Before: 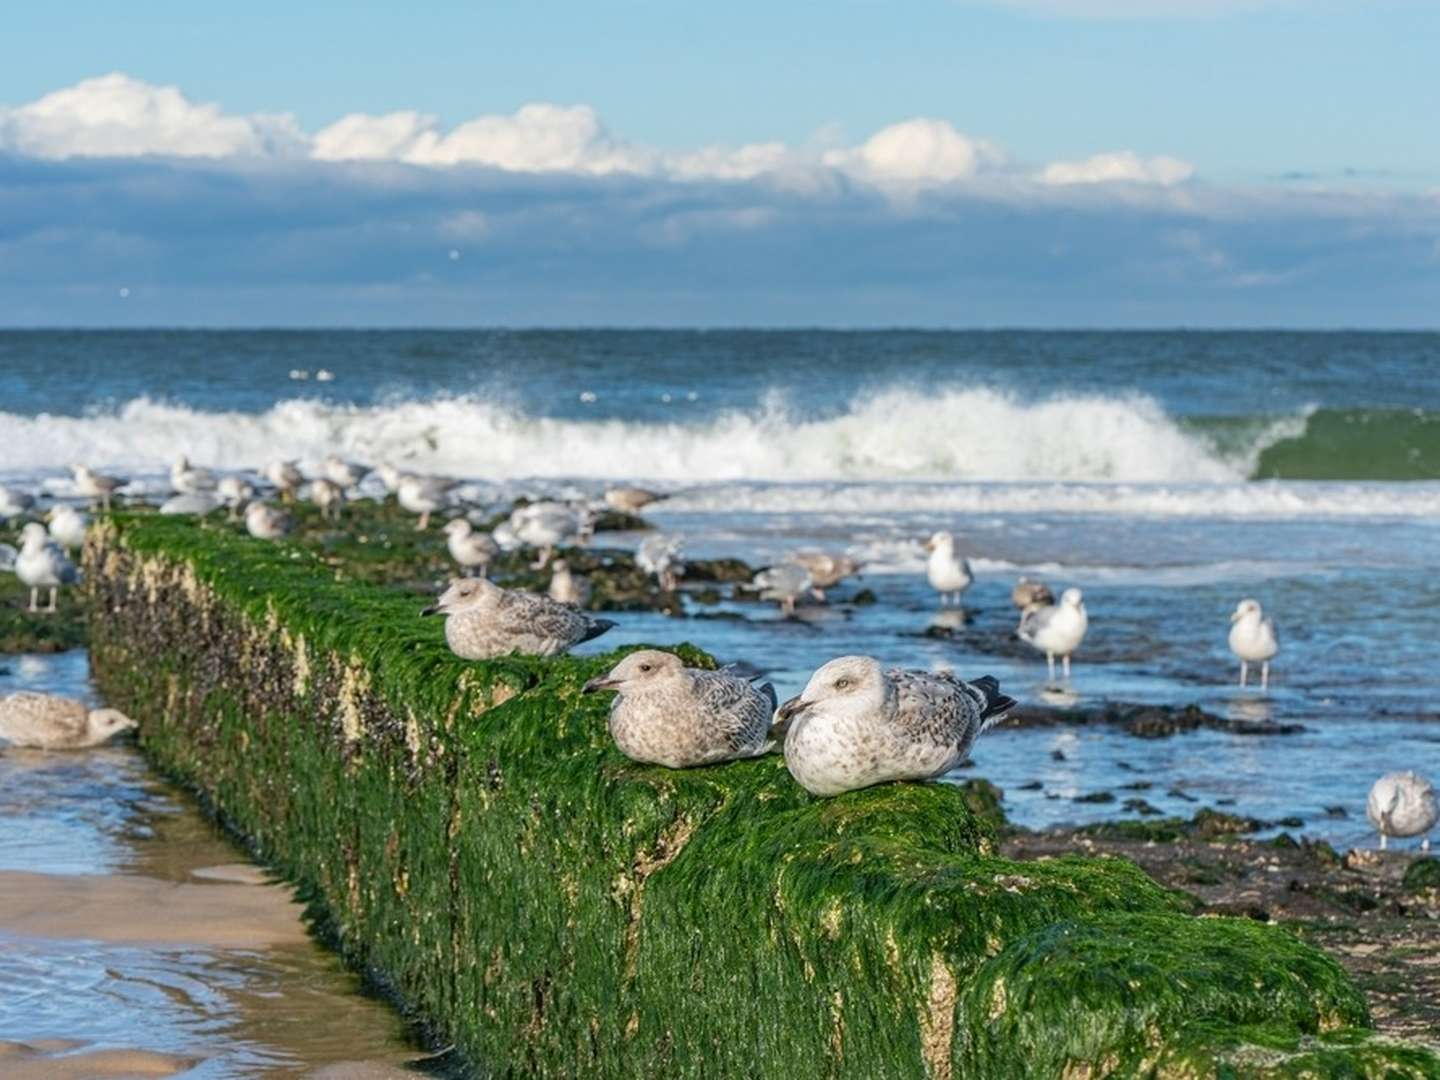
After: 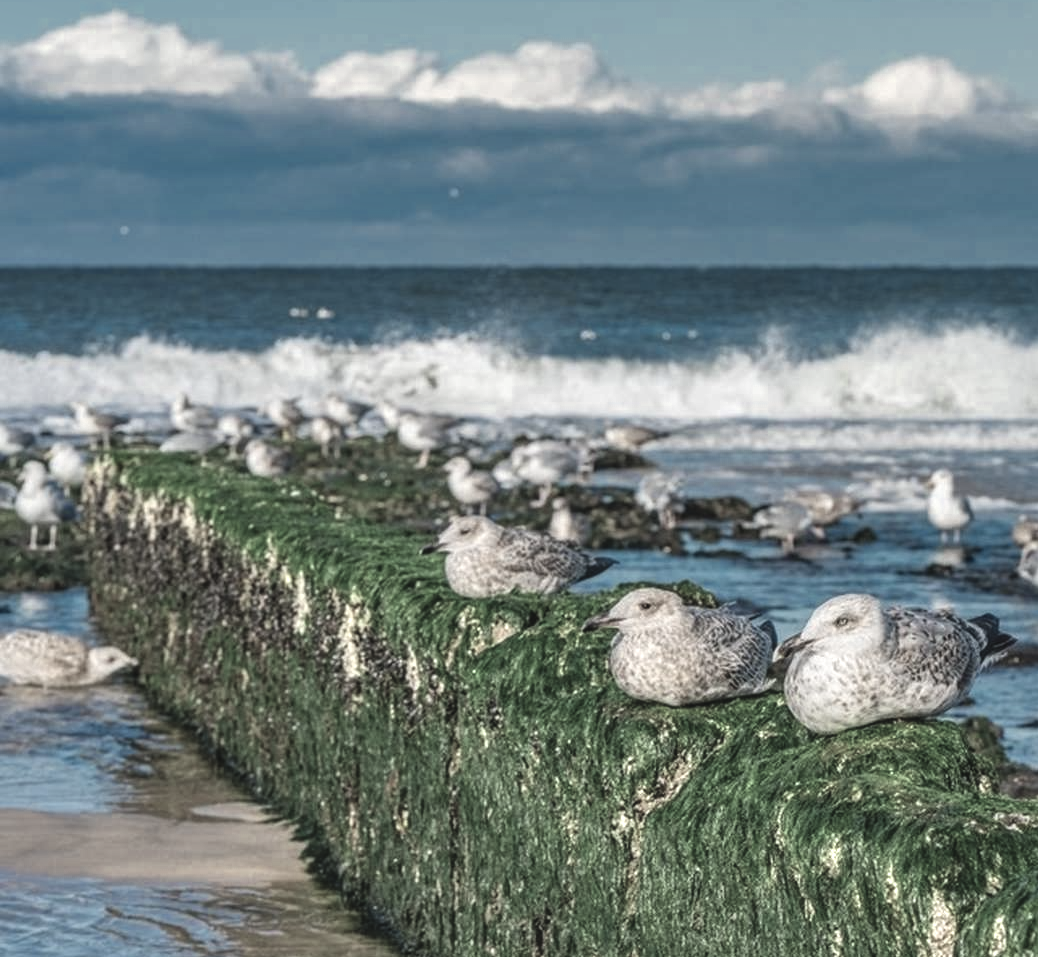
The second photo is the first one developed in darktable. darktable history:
color zones: curves: ch0 [(0.25, 0.667) (0.758, 0.368)]; ch1 [(0.215, 0.245) (0.761, 0.373)]; ch2 [(0.247, 0.554) (0.761, 0.436)]
crop: top 5.8%, right 27.862%, bottom 5.53%
exposure: black level correction -0.014, exposure -0.194 EV, compensate highlight preservation false
local contrast: detail 130%
shadows and highlights: shadows 39.8, highlights -54.03, low approximation 0.01, soften with gaussian
